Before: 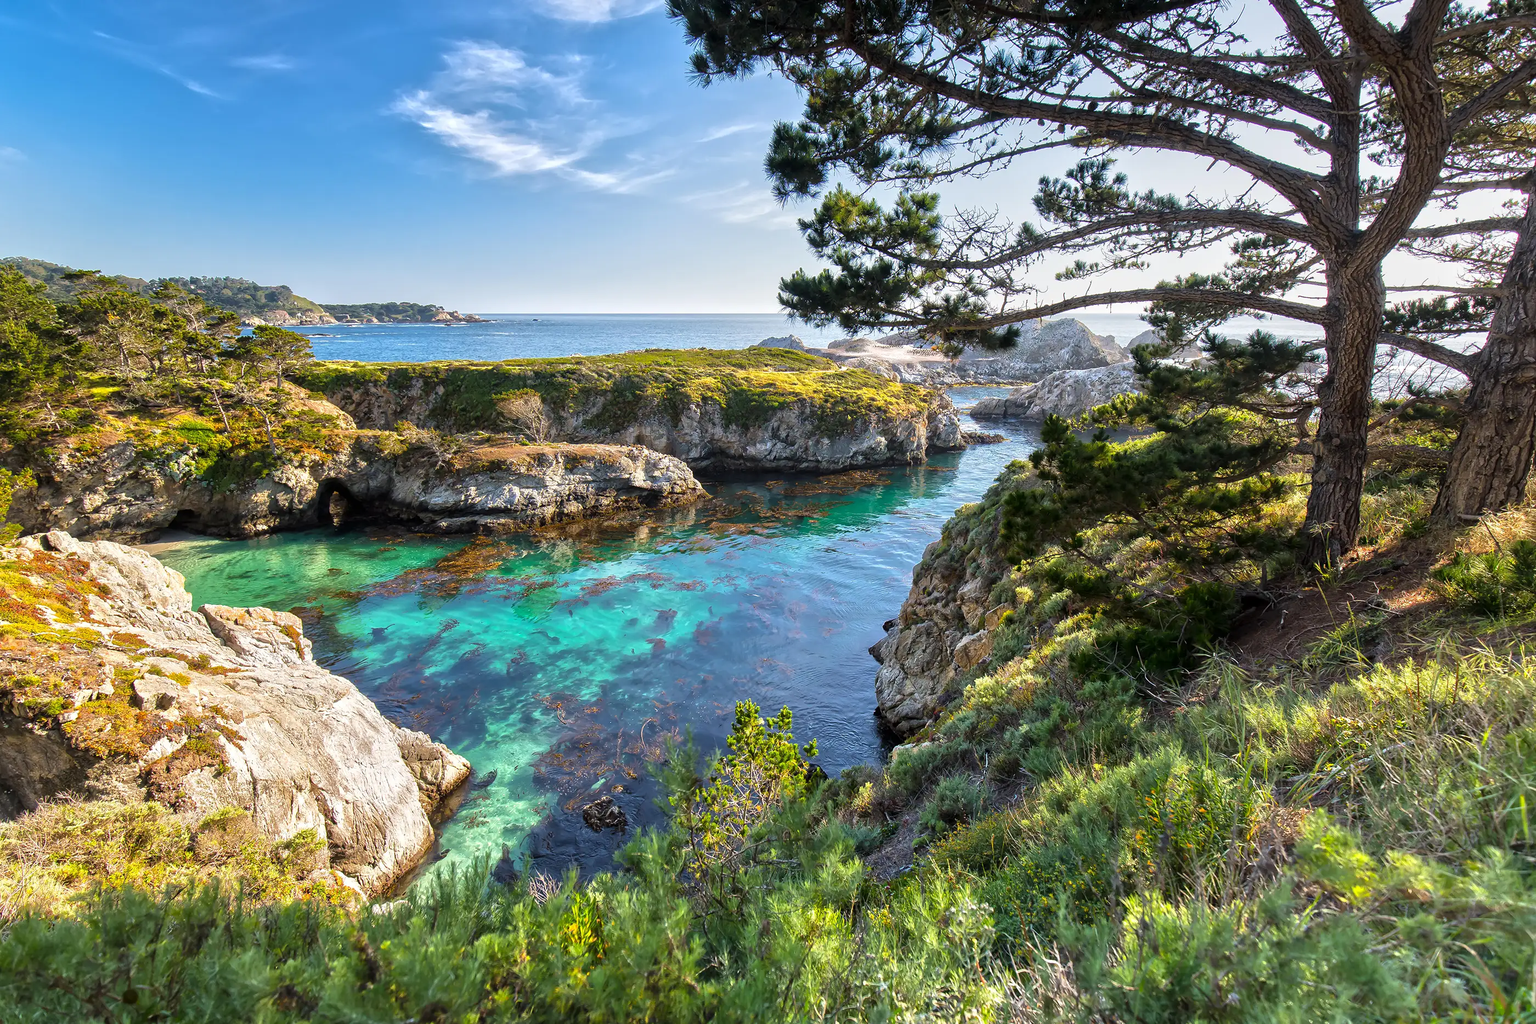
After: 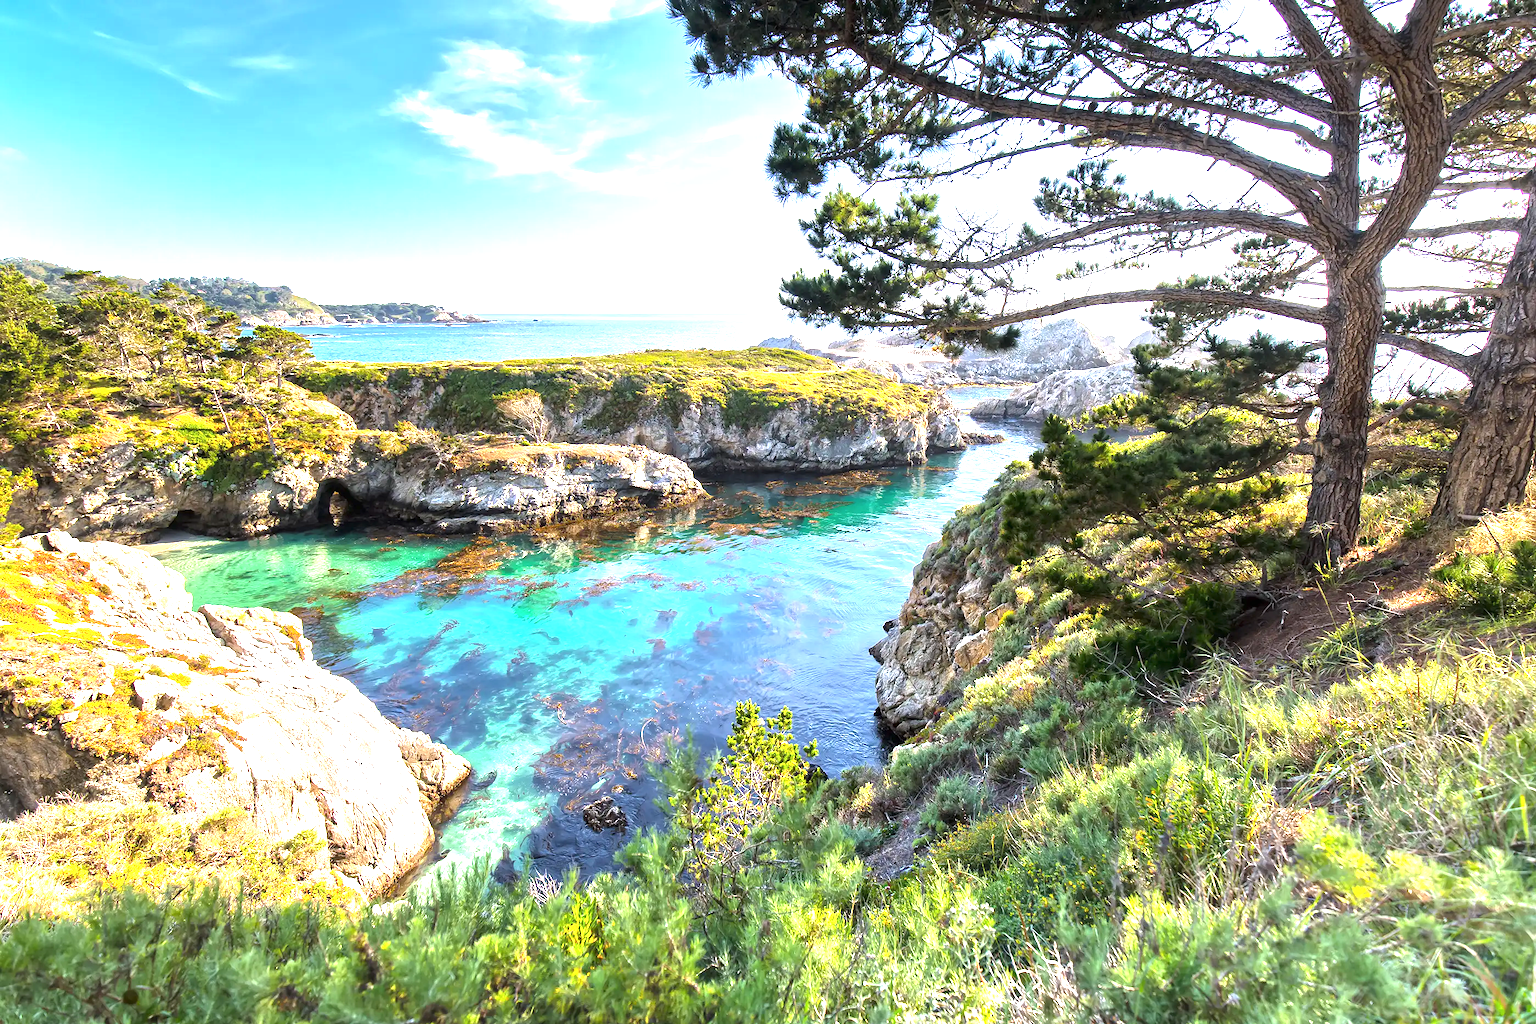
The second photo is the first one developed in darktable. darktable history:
exposure: black level correction 0, exposure 1.35 EV, compensate exposure bias true, compensate highlight preservation false
white balance: red 1.004, blue 1.024
color correction: saturation 0.98
